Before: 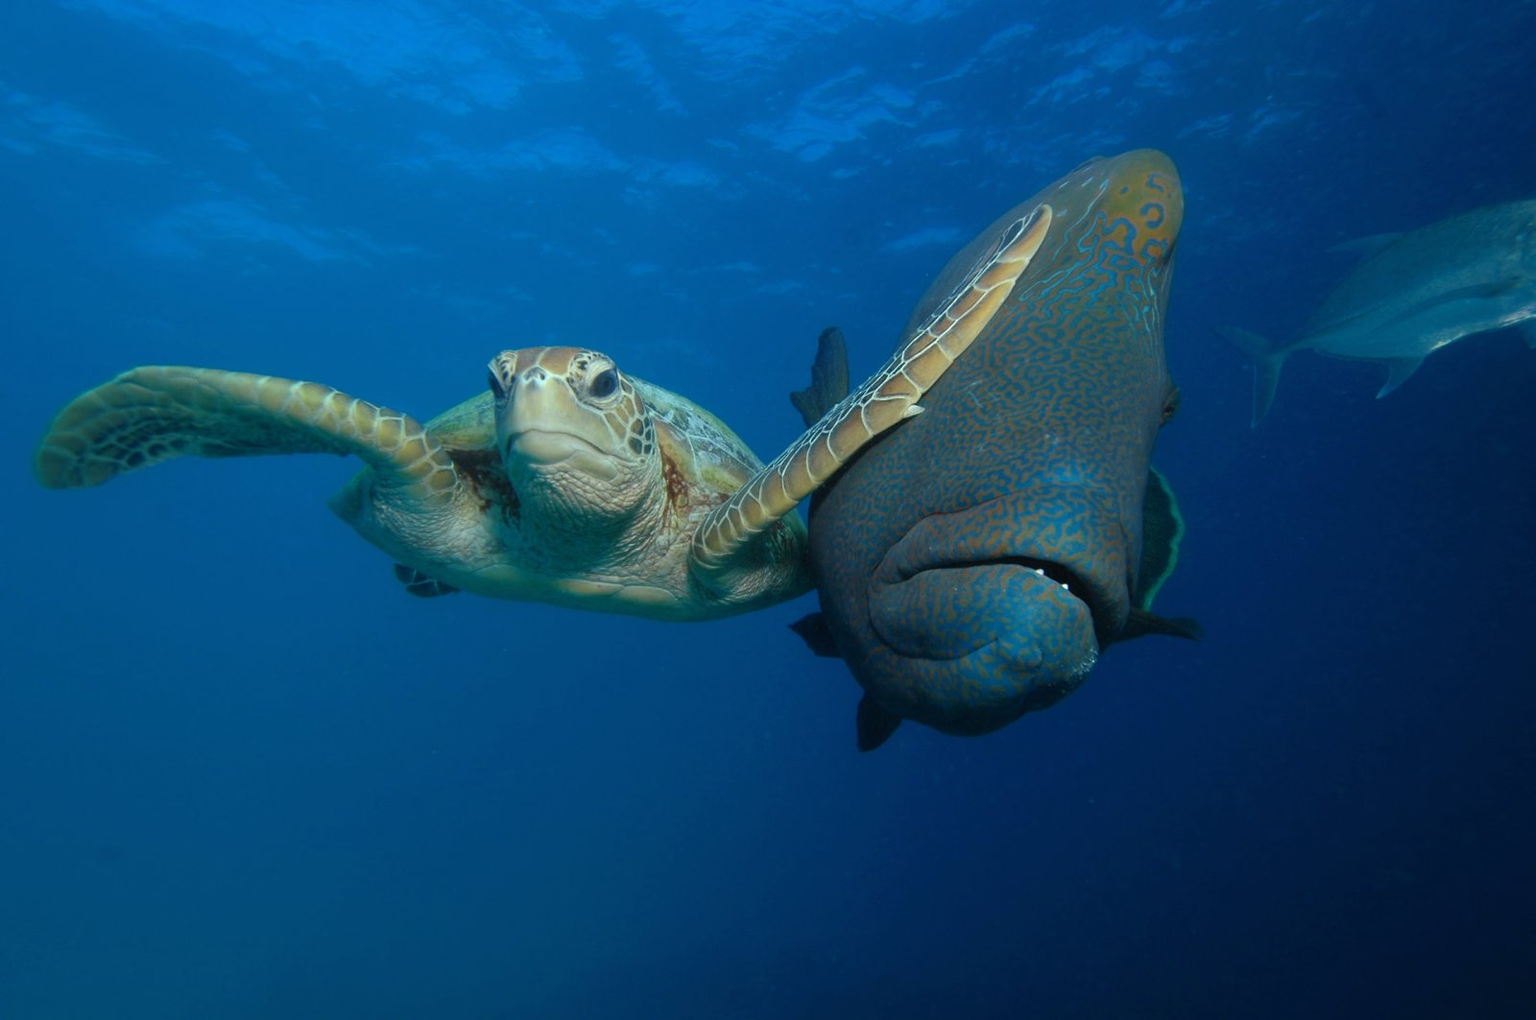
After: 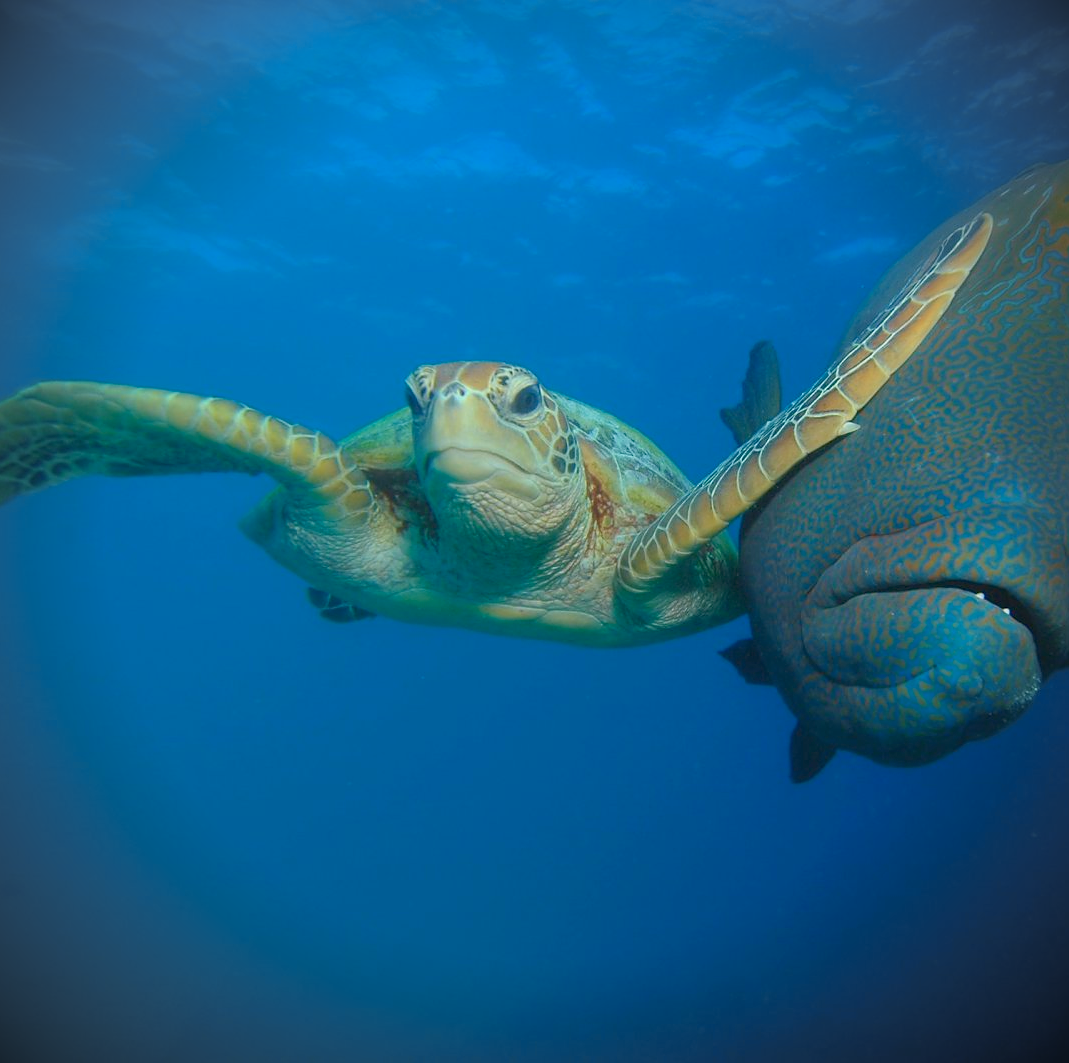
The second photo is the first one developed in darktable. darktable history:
color zones: curves: ch1 [(0.235, 0.558) (0.75, 0.5)]; ch2 [(0.25, 0.462) (0.749, 0.457)]
crop and rotate: left 6.479%, right 26.678%
velvia: strength 14.88%
vignetting: fall-off radius 61.21%, brightness -0.865
sharpen: radius 1.005
exposure: exposure 0.202 EV, compensate exposure bias true, compensate highlight preservation false
color balance rgb: global offset › hue 168.46°, perceptual saturation grading › global saturation 0.623%, perceptual brilliance grading › highlights 8.102%, perceptual brilliance grading › mid-tones 3.119%, perceptual brilliance grading › shadows 1.707%, contrast -29.531%
